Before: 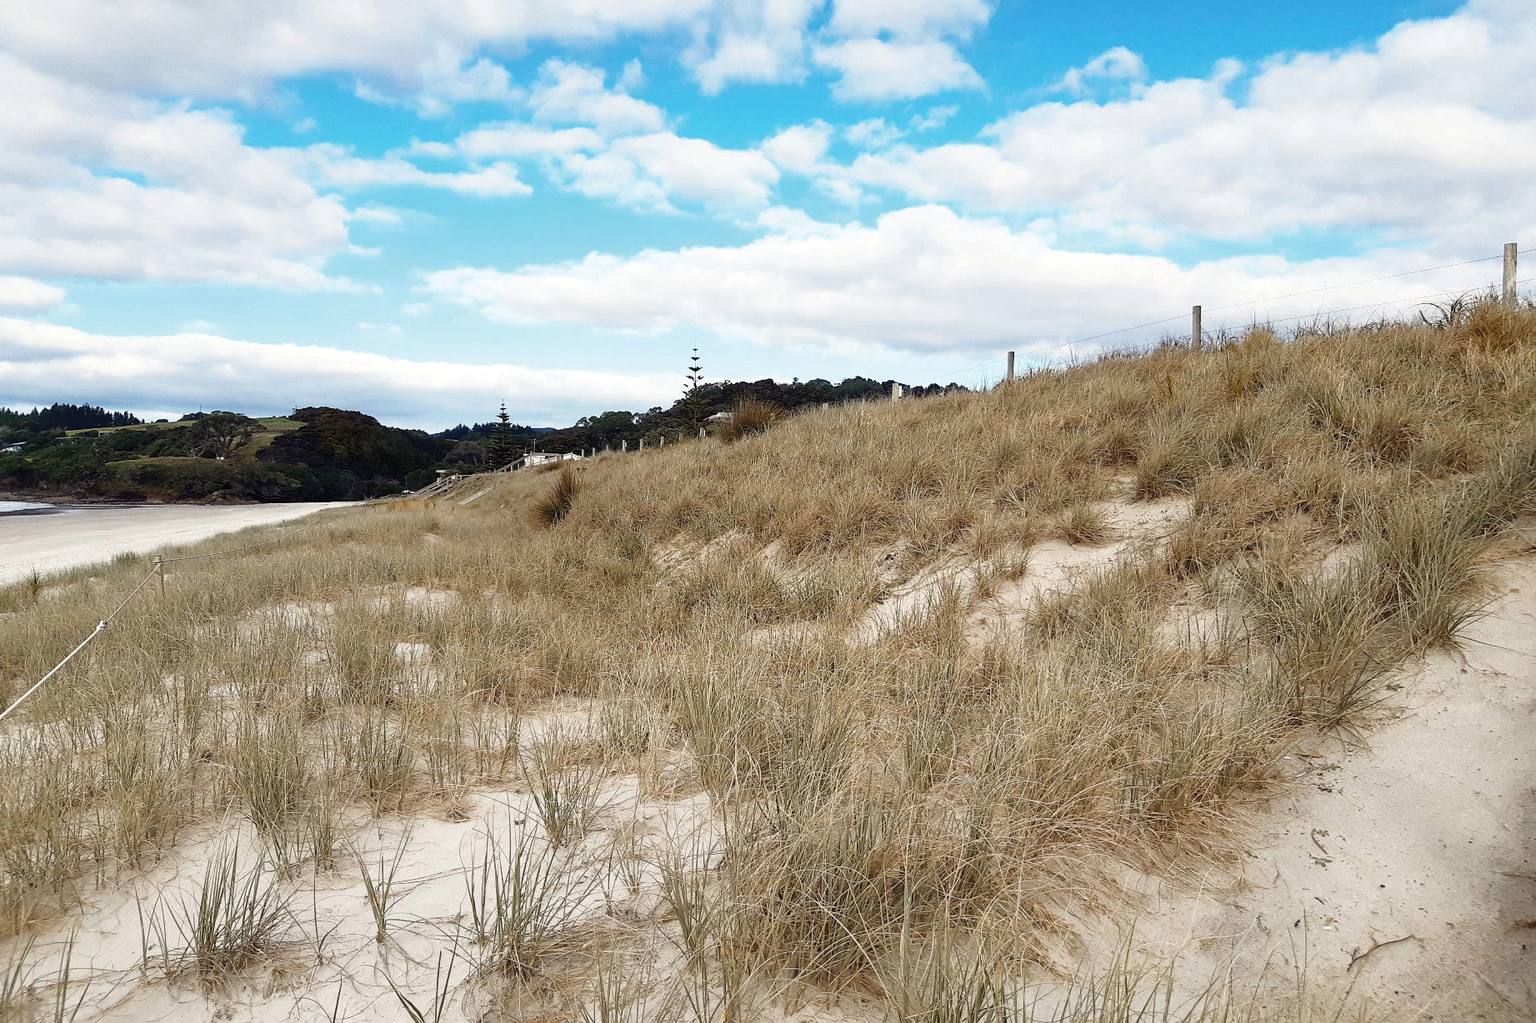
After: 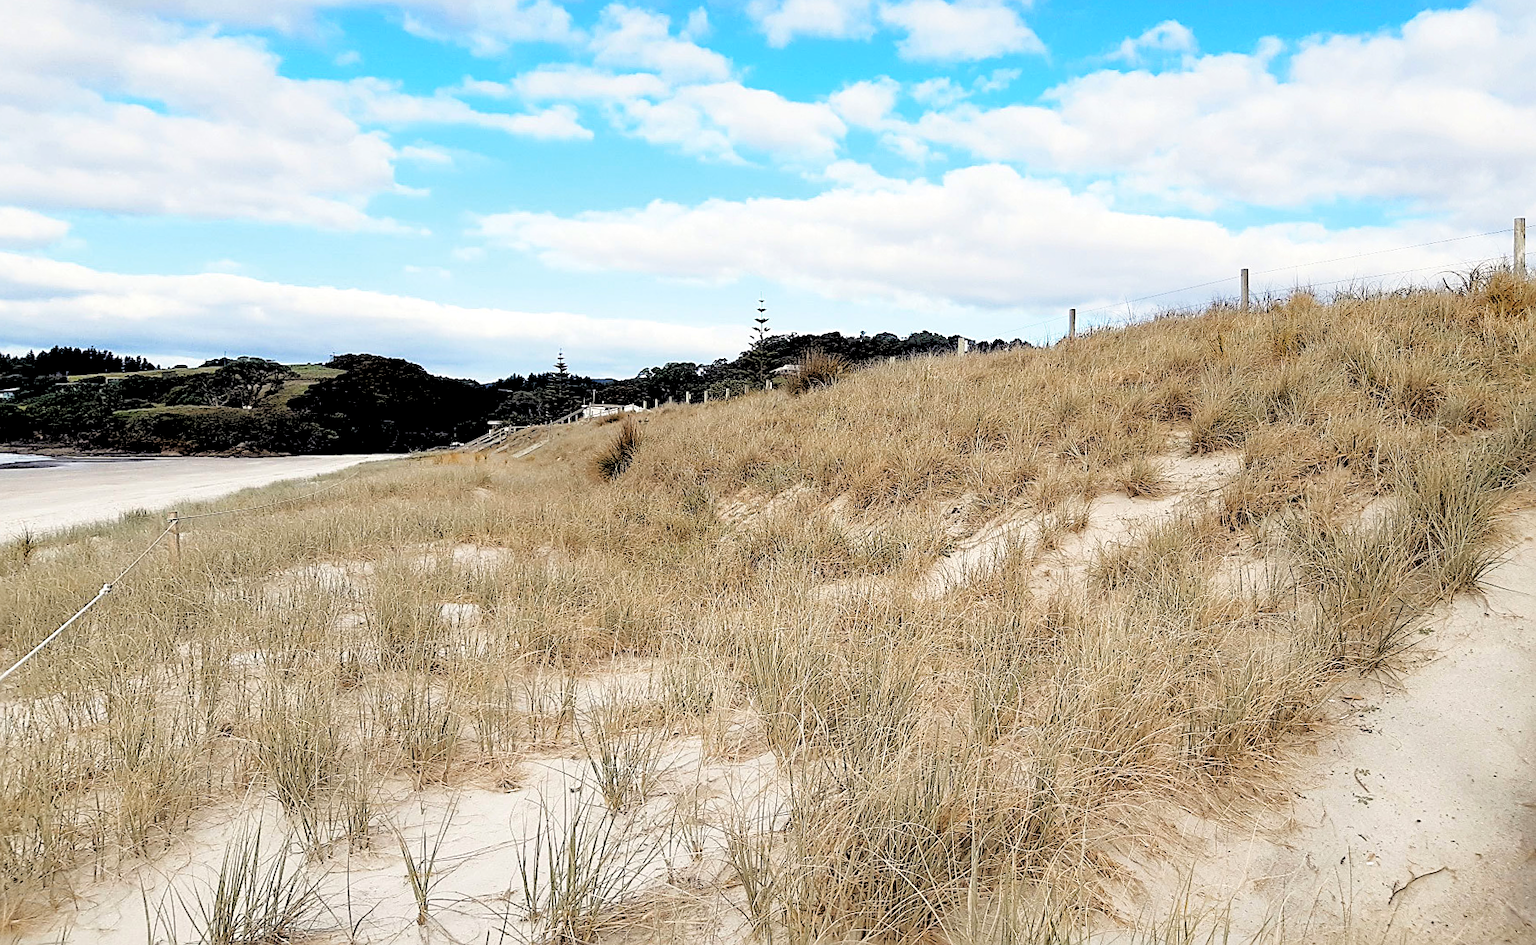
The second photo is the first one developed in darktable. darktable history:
sharpen: on, module defaults
rotate and perspective: rotation -0.013°, lens shift (vertical) -0.027, lens shift (horizontal) 0.178, crop left 0.016, crop right 0.989, crop top 0.082, crop bottom 0.918
rgb levels: levels [[0.027, 0.429, 0.996], [0, 0.5, 1], [0, 0.5, 1]]
